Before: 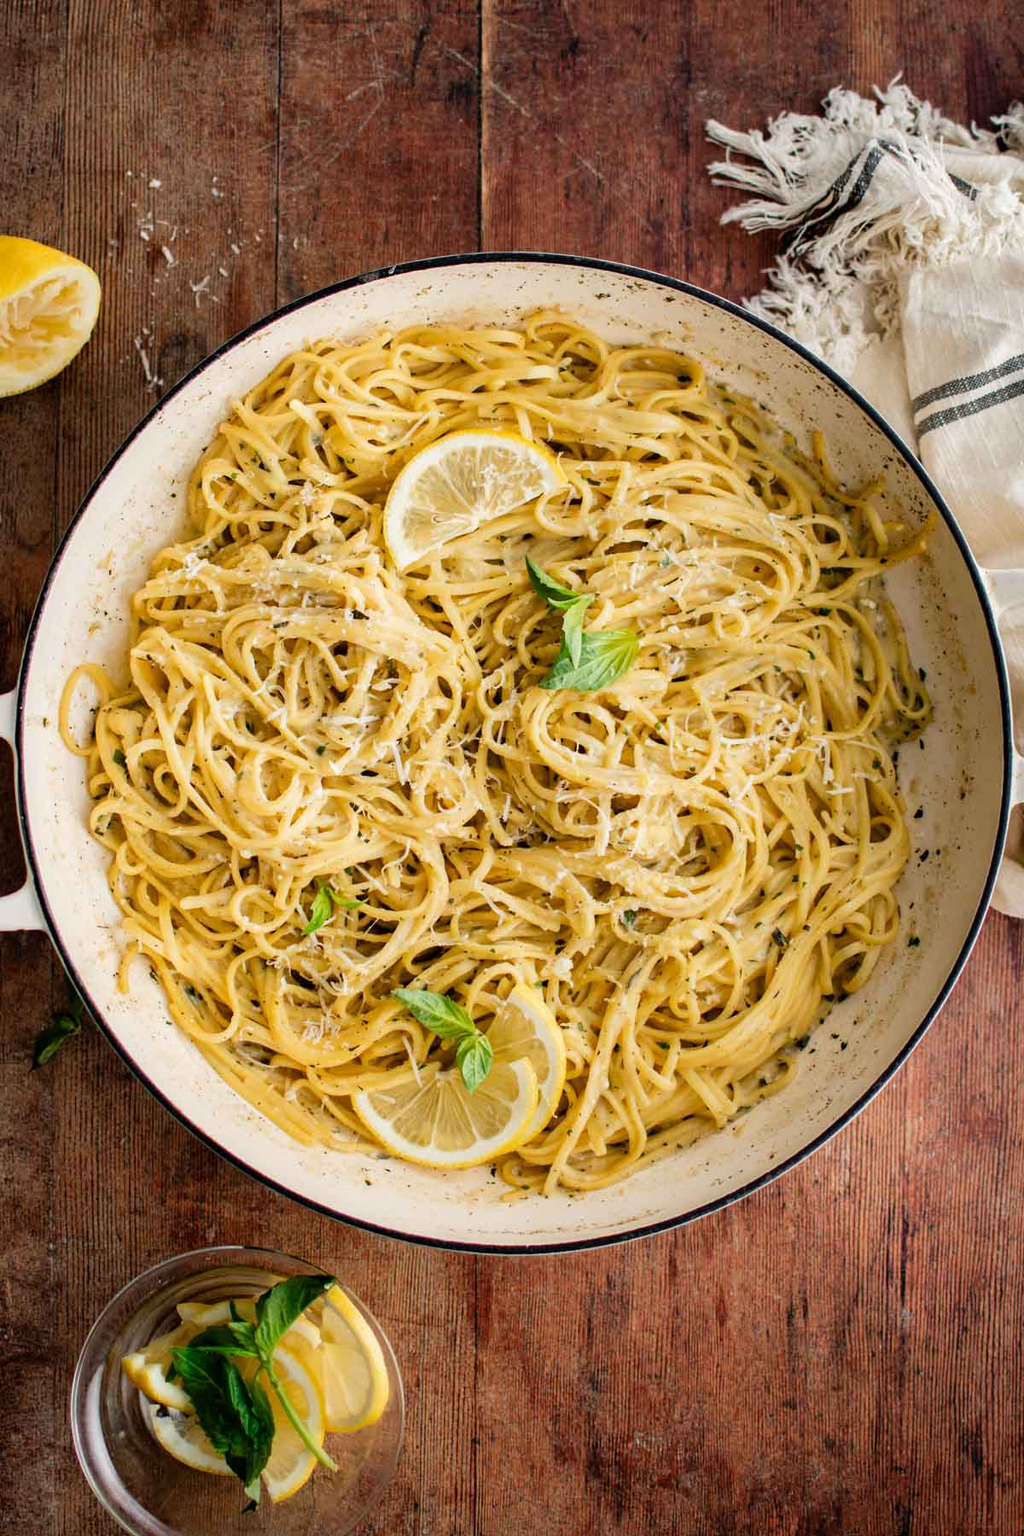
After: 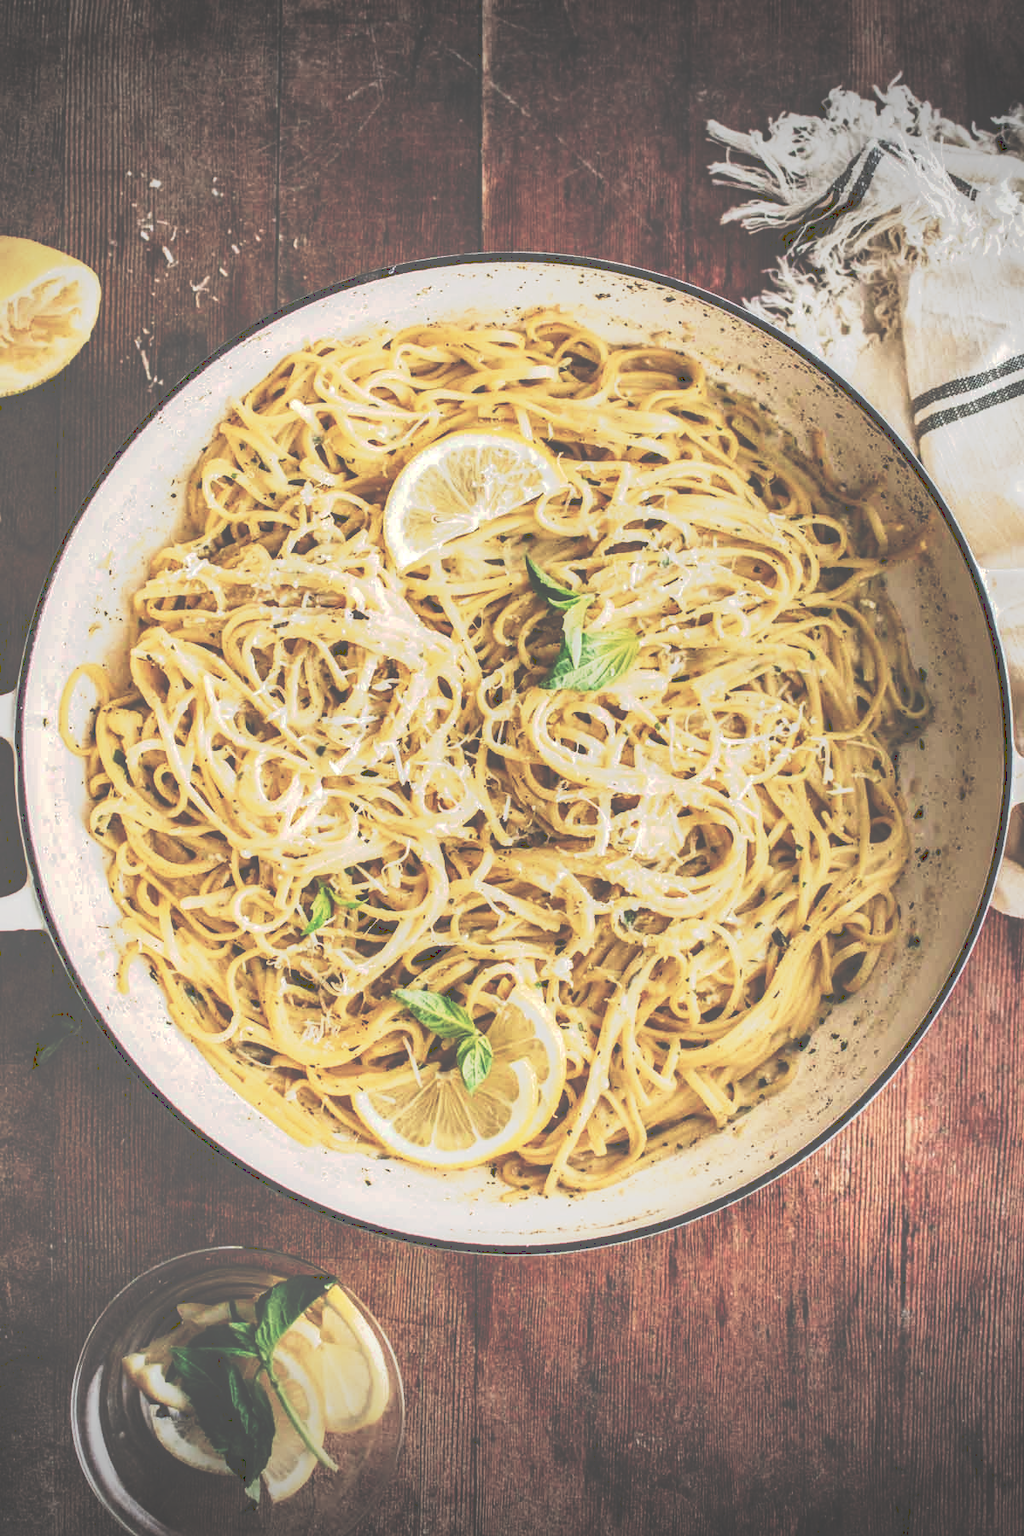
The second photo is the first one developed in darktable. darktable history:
vignetting: fall-off start 99.21%, center (0, 0.009), width/height ratio 1.323
velvia: strength 15%
tone curve: curves: ch0 [(0, 0) (0.003, 0.437) (0.011, 0.438) (0.025, 0.441) (0.044, 0.441) (0.069, 0.441) (0.1, 0.444) (0.136, 0.447) (0.177, 0.452) (0.224, 0.457) (0.277, 0.466) (0.335, 0.485) (0.399, 0.514) (0.468, 0.558) (0.543, 0.616) (0.623, 0.686) (0.709, 0.76) (0.801, 0.803) (0.898, 0.825) (1, 1)], preserve colors none
local contrast: highlights 20%, shadows 70%, detail 170%
